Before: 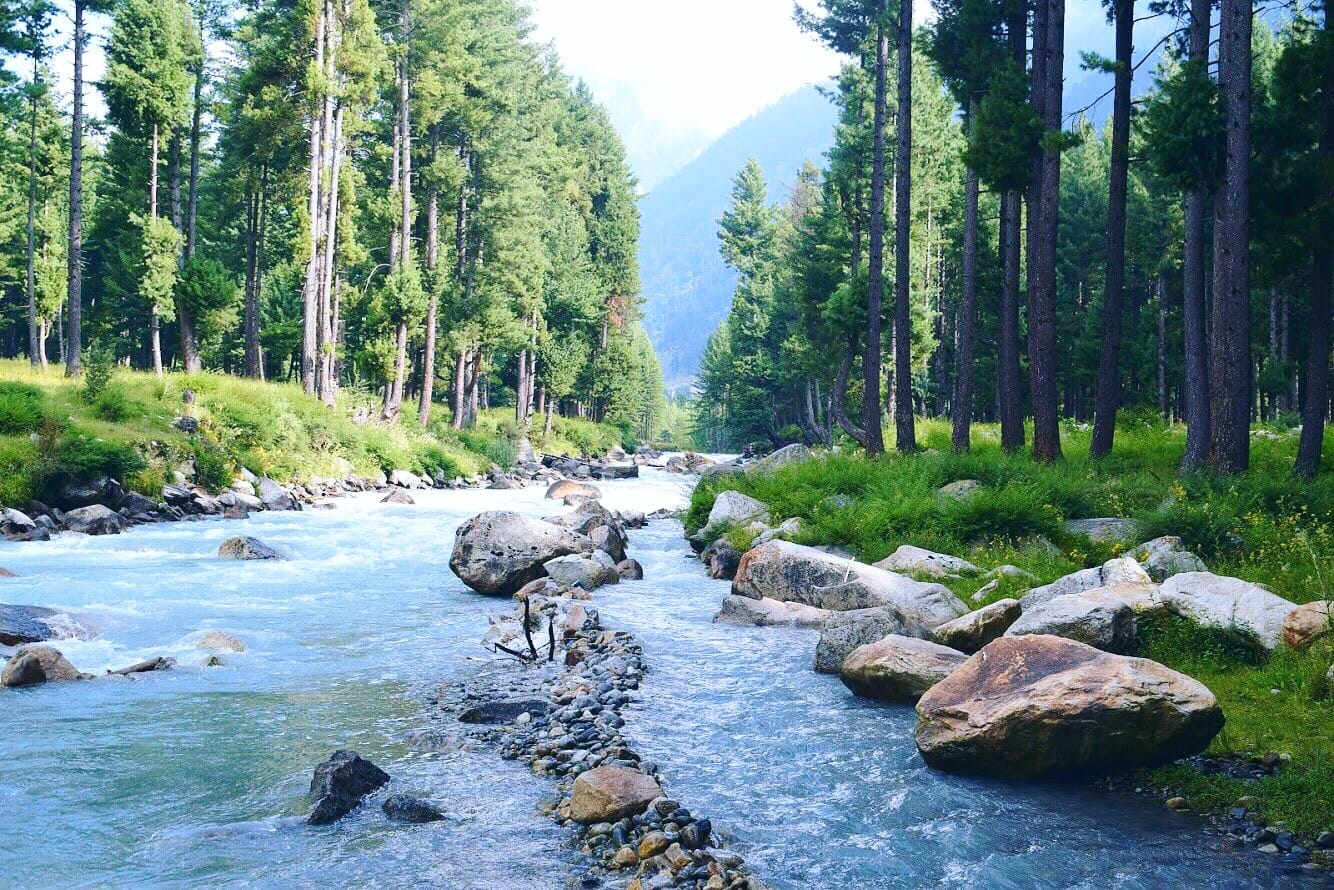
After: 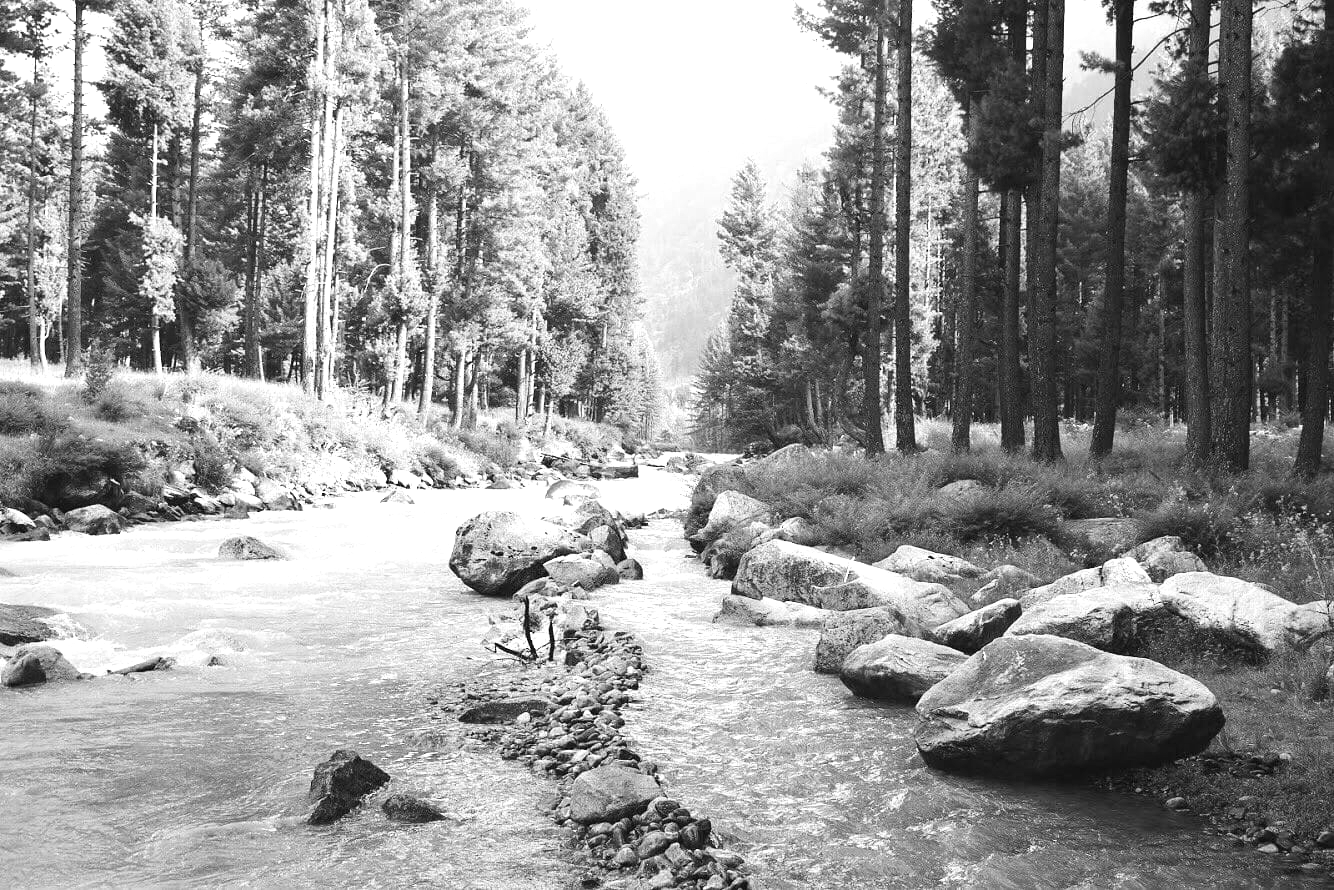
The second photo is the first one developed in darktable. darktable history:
monochrome: on, module defaults
exposure: black level correction 0.001, exposure 0.5 EV, compensate exposure bias true, compensate highlight preservation false
